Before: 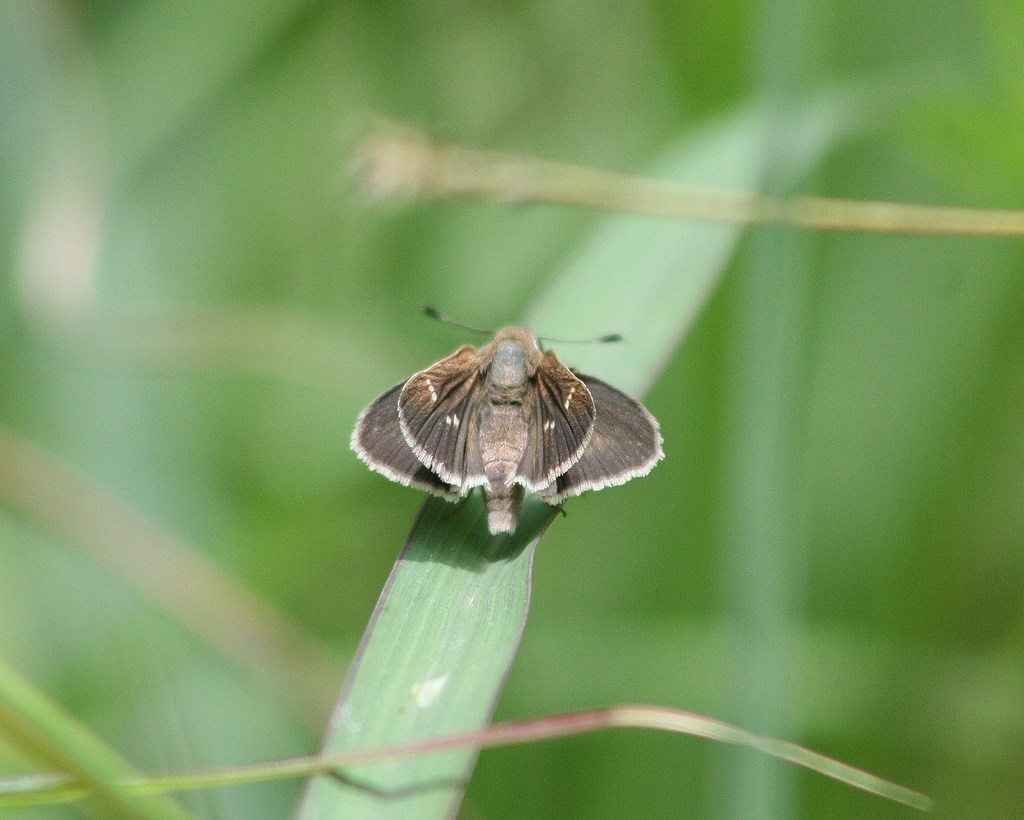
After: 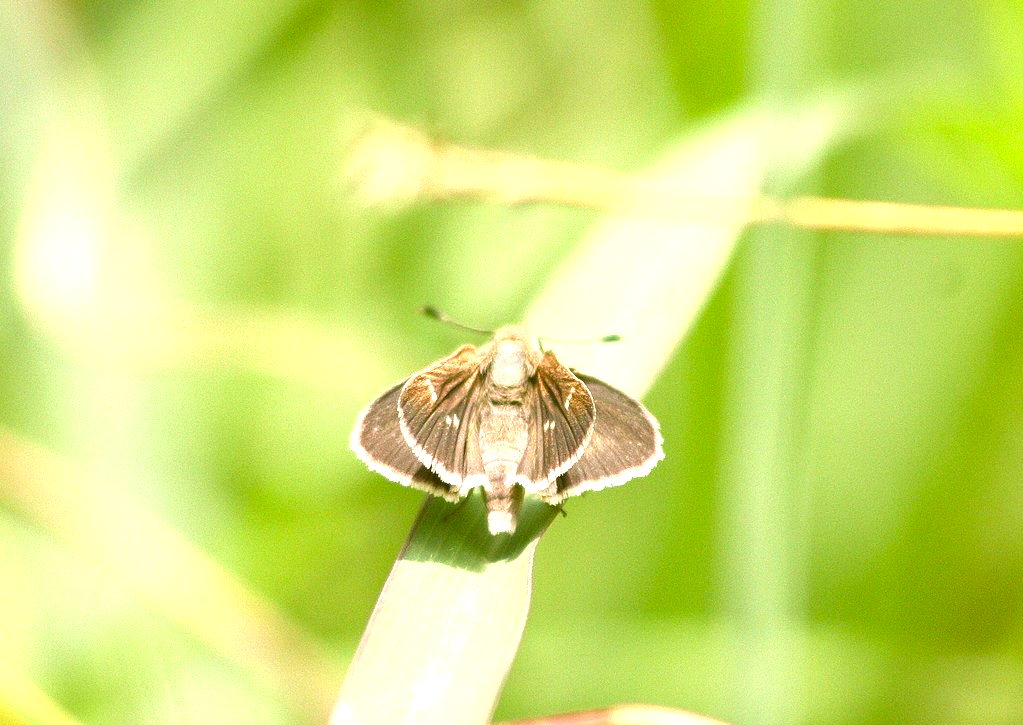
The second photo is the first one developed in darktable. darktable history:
exposure: black level correction 0, exposure 1.45 EV, compensate exposure bias true, compensate highlight preservation false
color correction: highlights a* 8.98, highlights b* 15.09, shadows a* -0.49, shadows b* 26.52
crop and rotate: top 0%, bottom 11.49%
shadows and highlights: shadows 25, highlights -25
